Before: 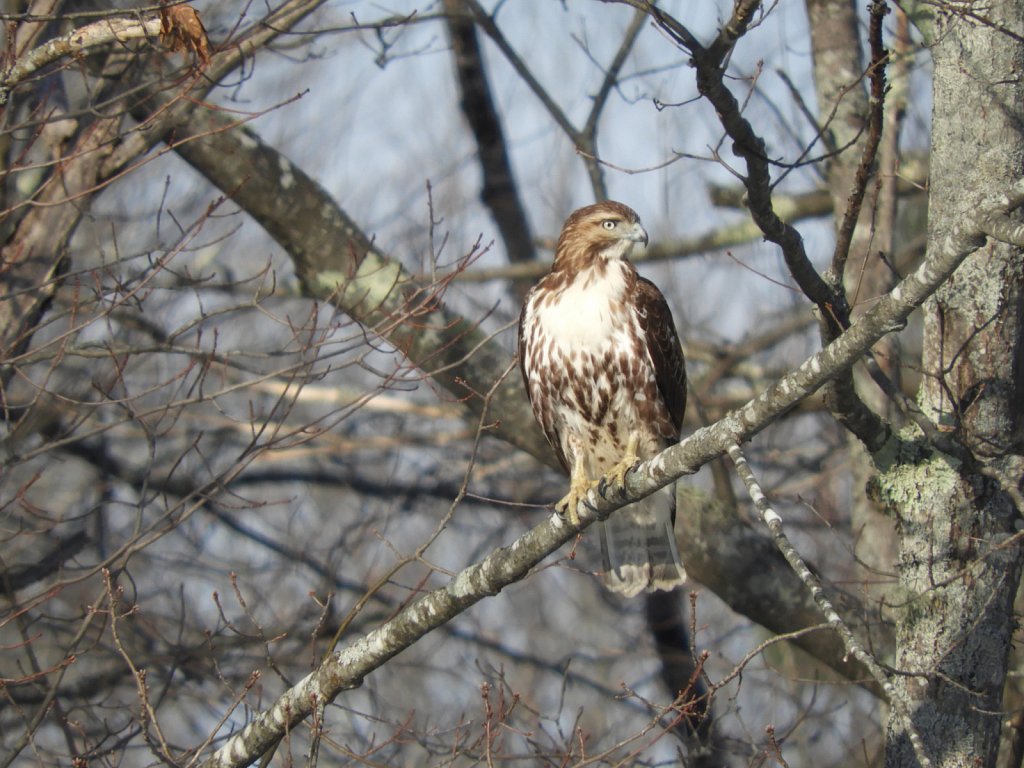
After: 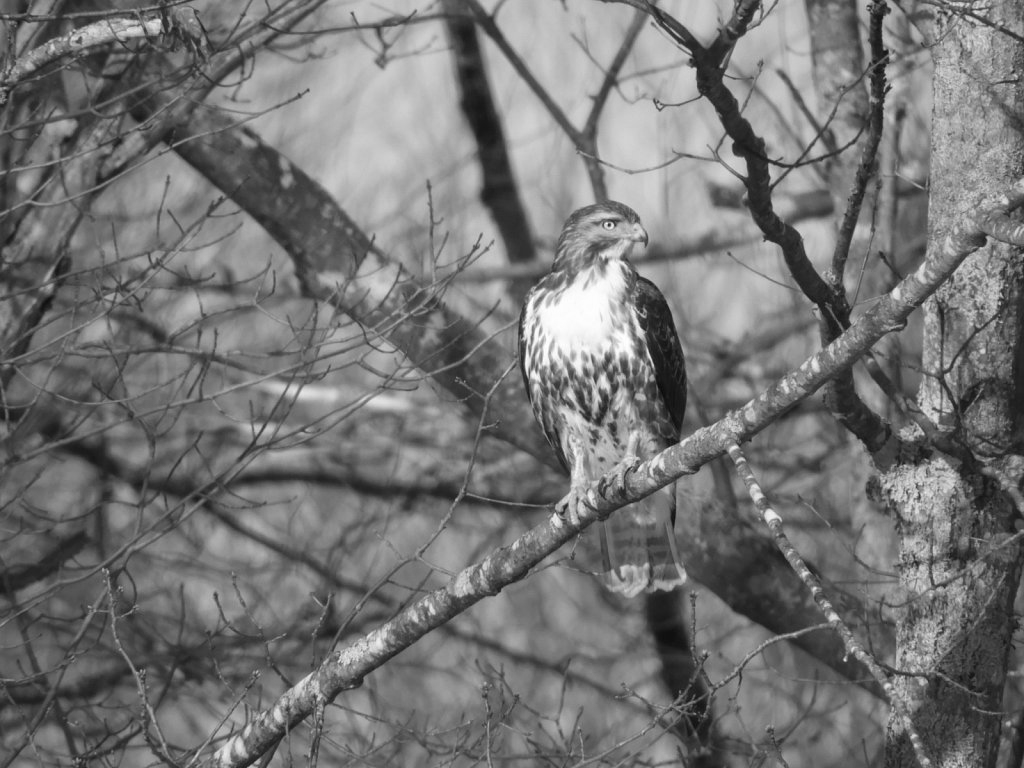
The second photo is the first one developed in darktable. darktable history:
monochrome: a 32, b 64, size 2.3
white balance: red 1.05, blue 1.072
